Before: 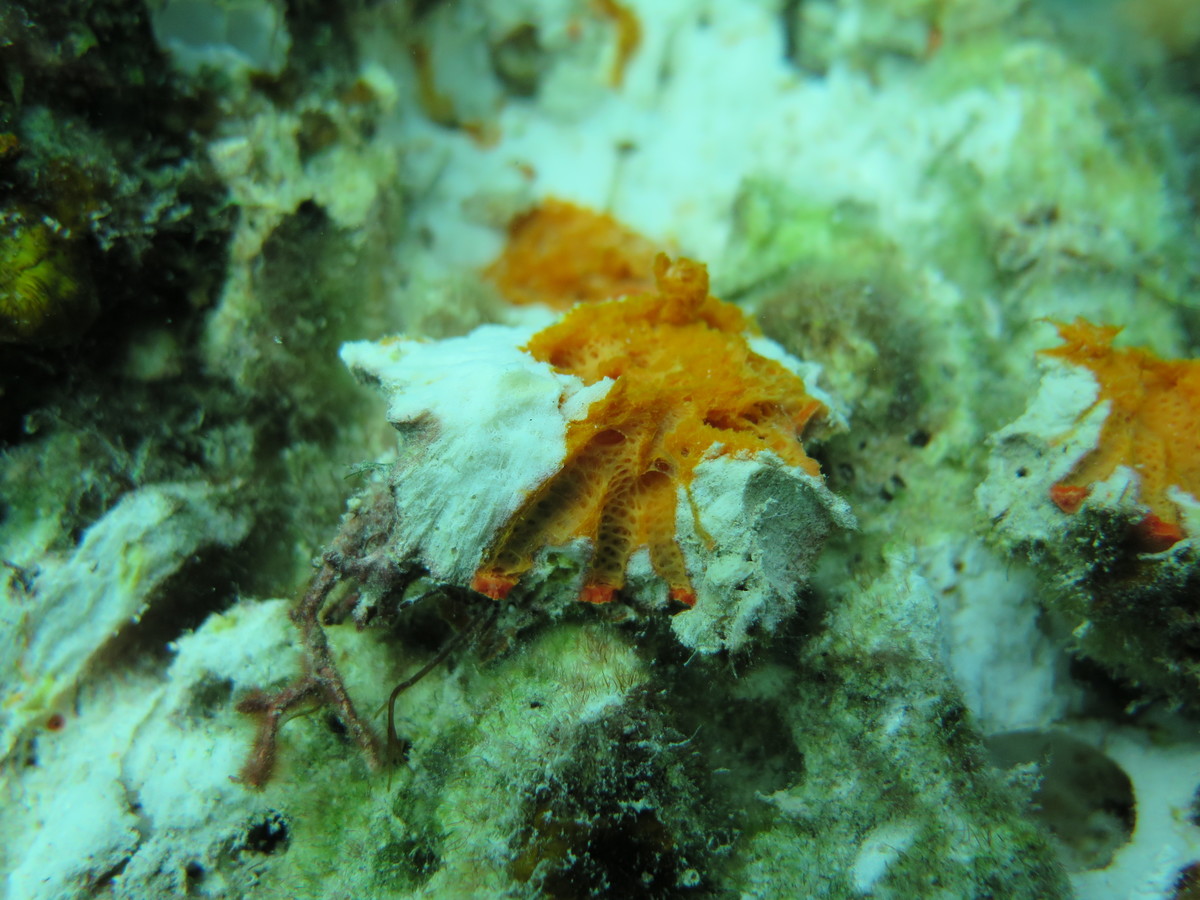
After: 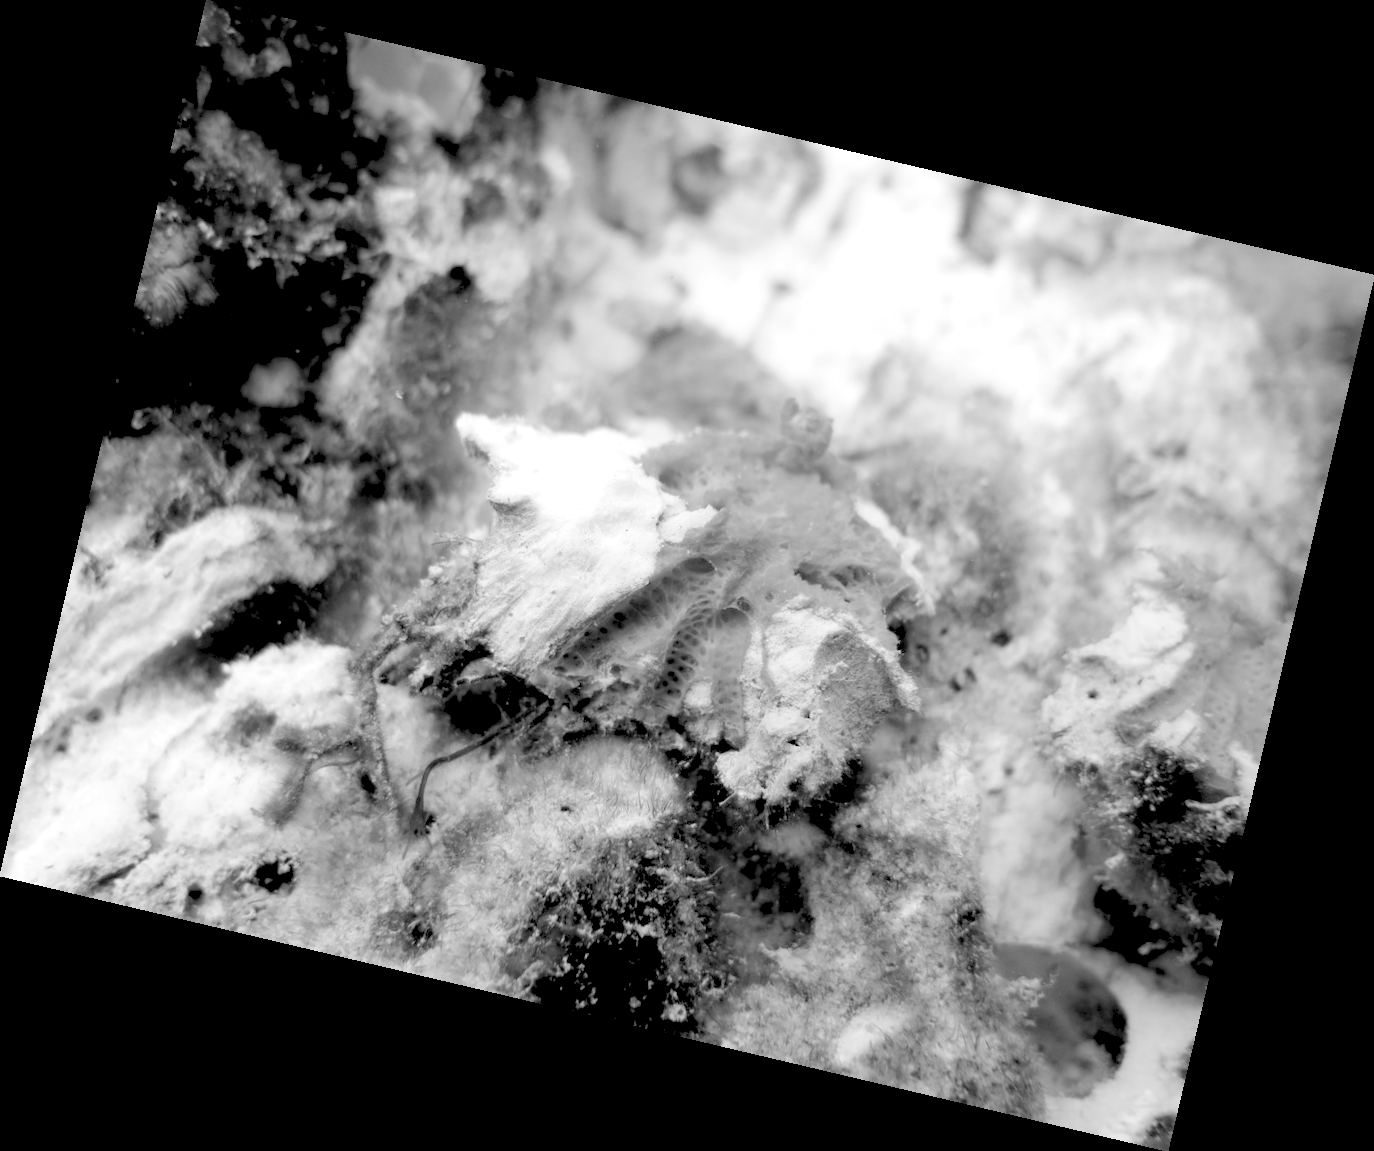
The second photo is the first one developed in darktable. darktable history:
color balance rgb: shadows lift › chroma 2%, shadows lift › hue 217.2°, power › chroma 0.25%, power › hue 60°, highlights gain › chroma 1.5%, highlights gain › hue 309.6°, global offset › luminance -0.25%, perceptual saturation grading › global saturation 15%, global vibrance 15%
exposure: black level correction 0.005, exposure 0.417 EV, compensate highlight preservation false
monochrome: on, module defaults
rotate and perspective: rotation 13.27°, automatic cropping off
levels: levels [0.072, 0.414, 0.976]
